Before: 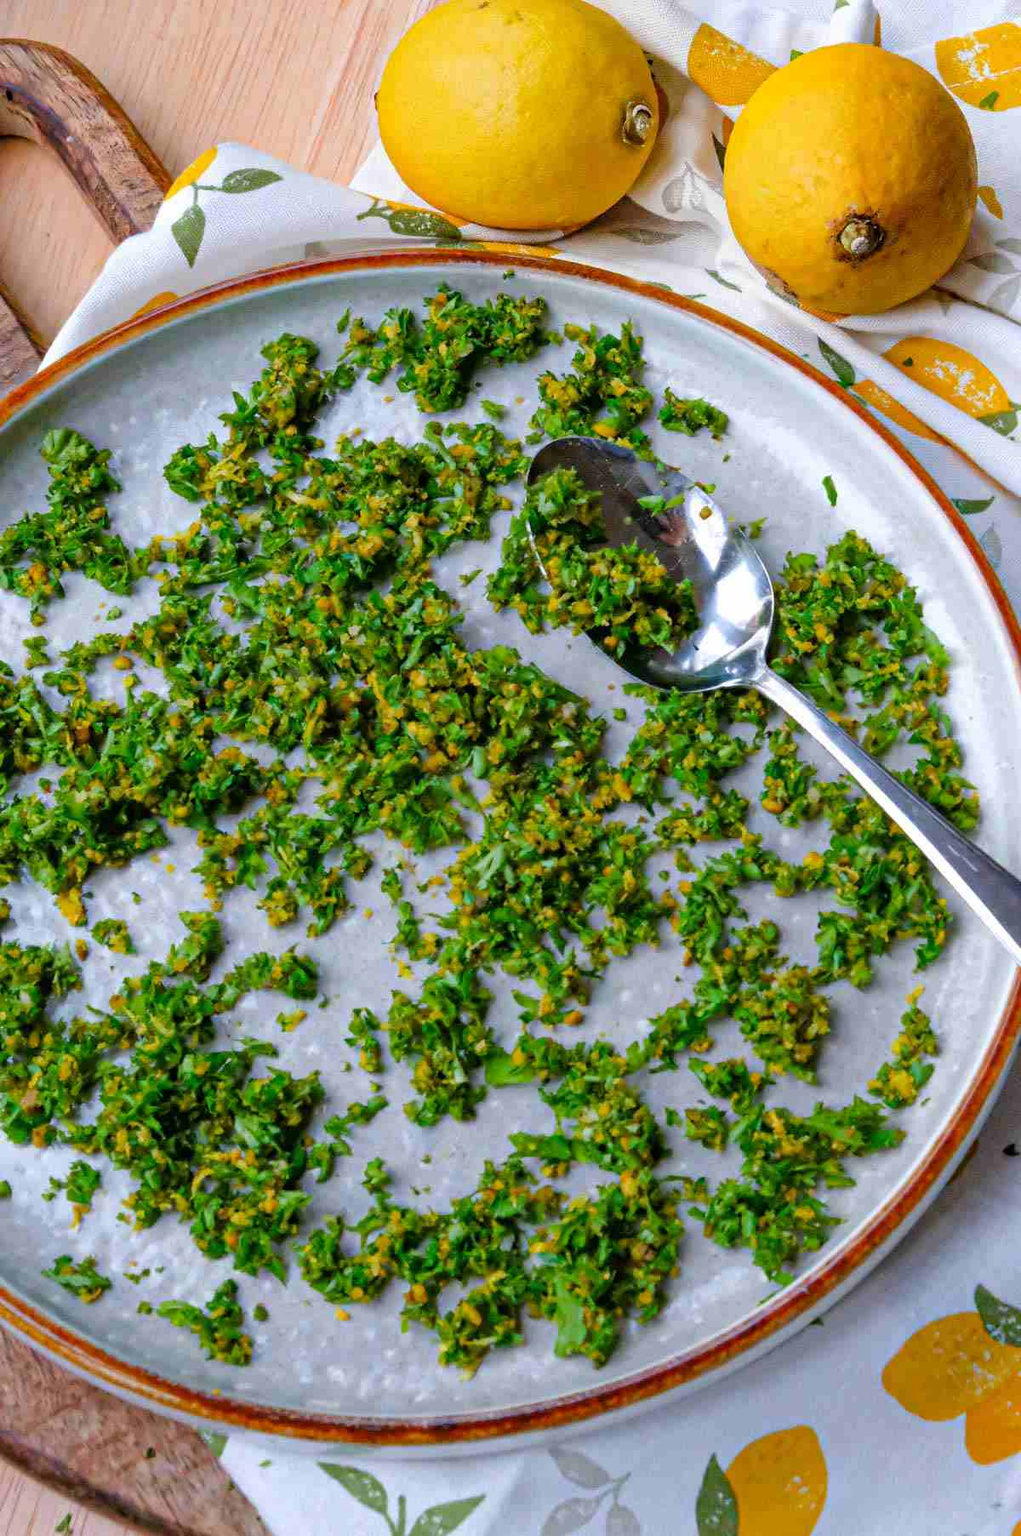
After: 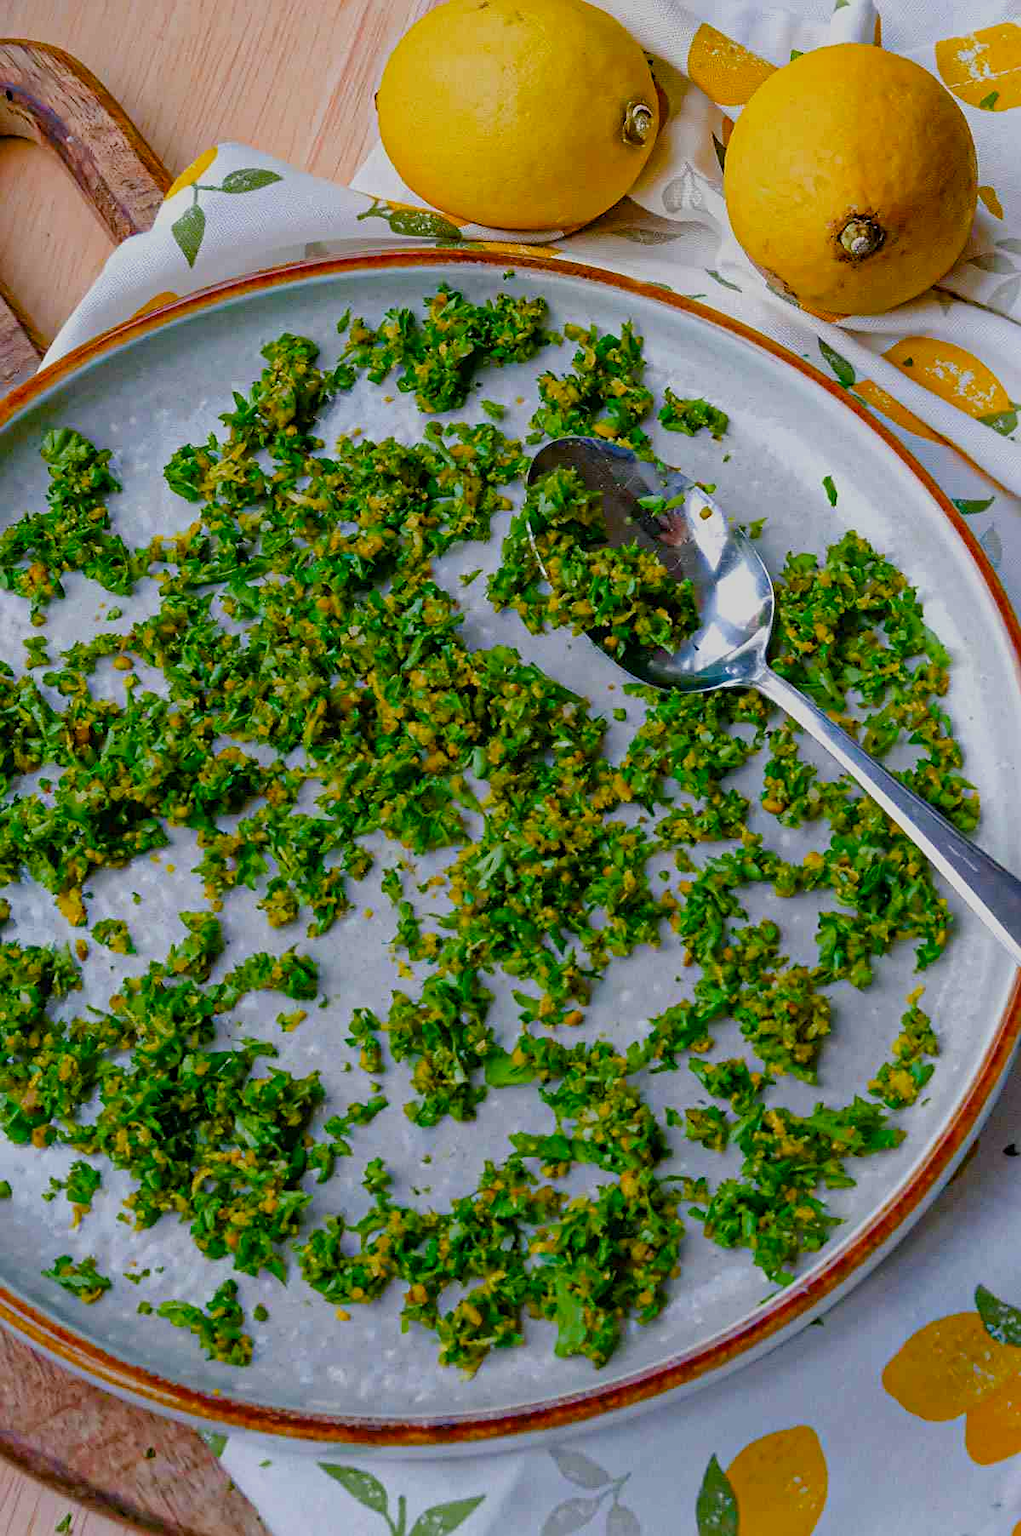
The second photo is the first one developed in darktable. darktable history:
exposure: exposure -0.453 EV, compensate exposure bias true, compensate highlight preservation false
color balance rgb: shadows lift › luminance -5.36%, shadows lift › chroma 1.232%, shadows lift › hue 218.58°, perceptual saturation grading › global saturation 25.63%, perceptual saturation grading › highlights -28.878%, perceptual saturation grading › shadows 33.292%, contrast -10.643%
sharpen: on, module defaults
